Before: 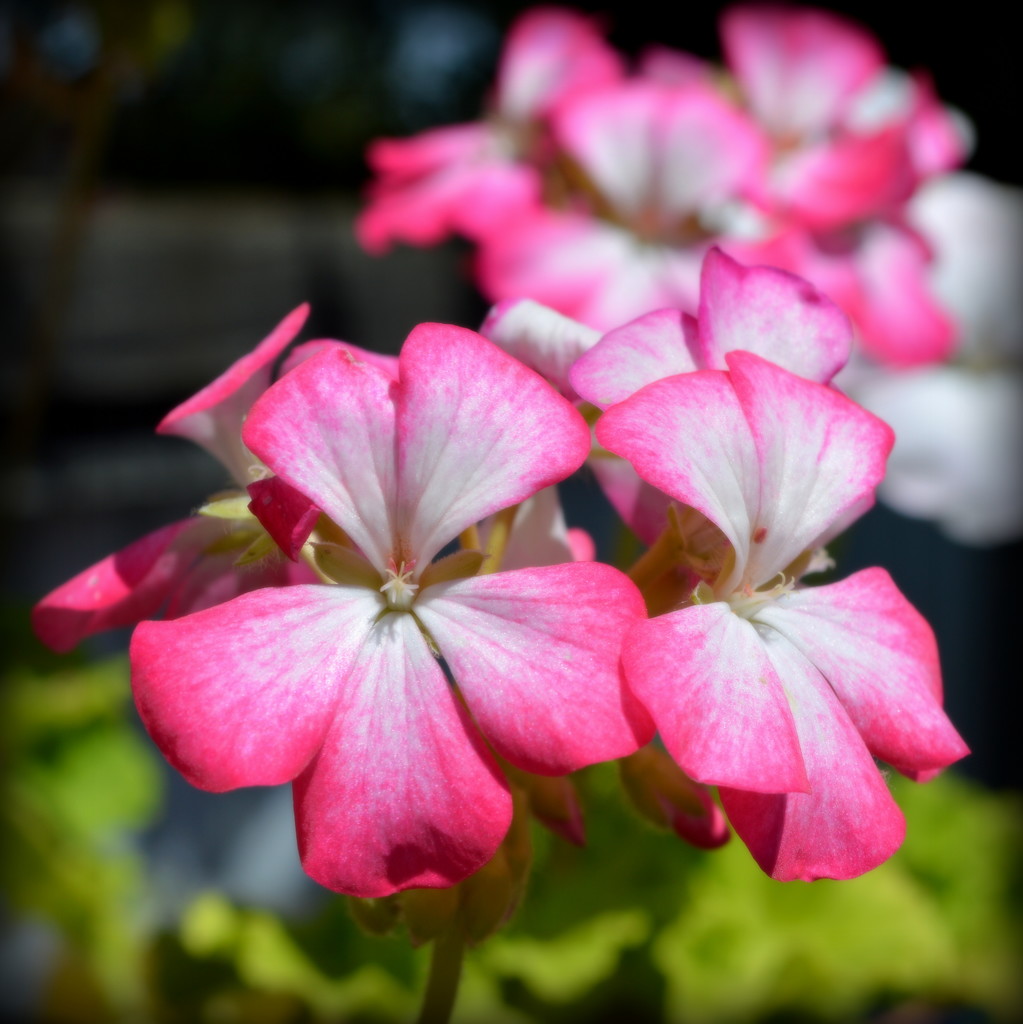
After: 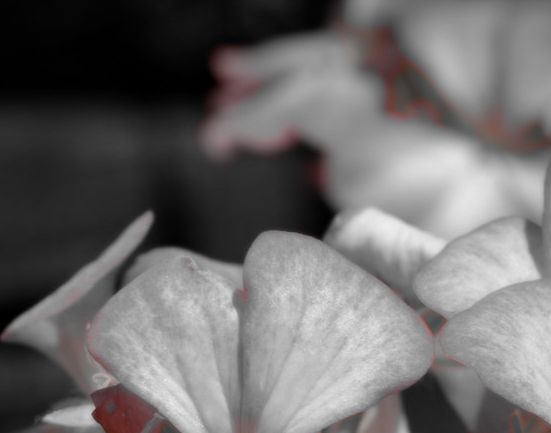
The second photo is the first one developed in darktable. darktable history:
crop: left 15.306%, top 9.065%, right 30.789%, bottom 48.638%
vignetting: fall-off start 97.52%, fall-off radius 100%, brightness -0.574, saturation 0, center (-0.027, 0.404), width/height ratio 1.368, unbound false
color zones: curves: ch1 [(0, 0.006) (0.094, 0.285) (0.171, 0.001) (0.429, 0.001) (0.571, 0.003) (0.714, 0.004) (0.857, 0.004) (1, 0.006)]
haze removal: strength 0.1, compatibility mode true, adaptive false
white balance: red 0.974, blue 1.044
